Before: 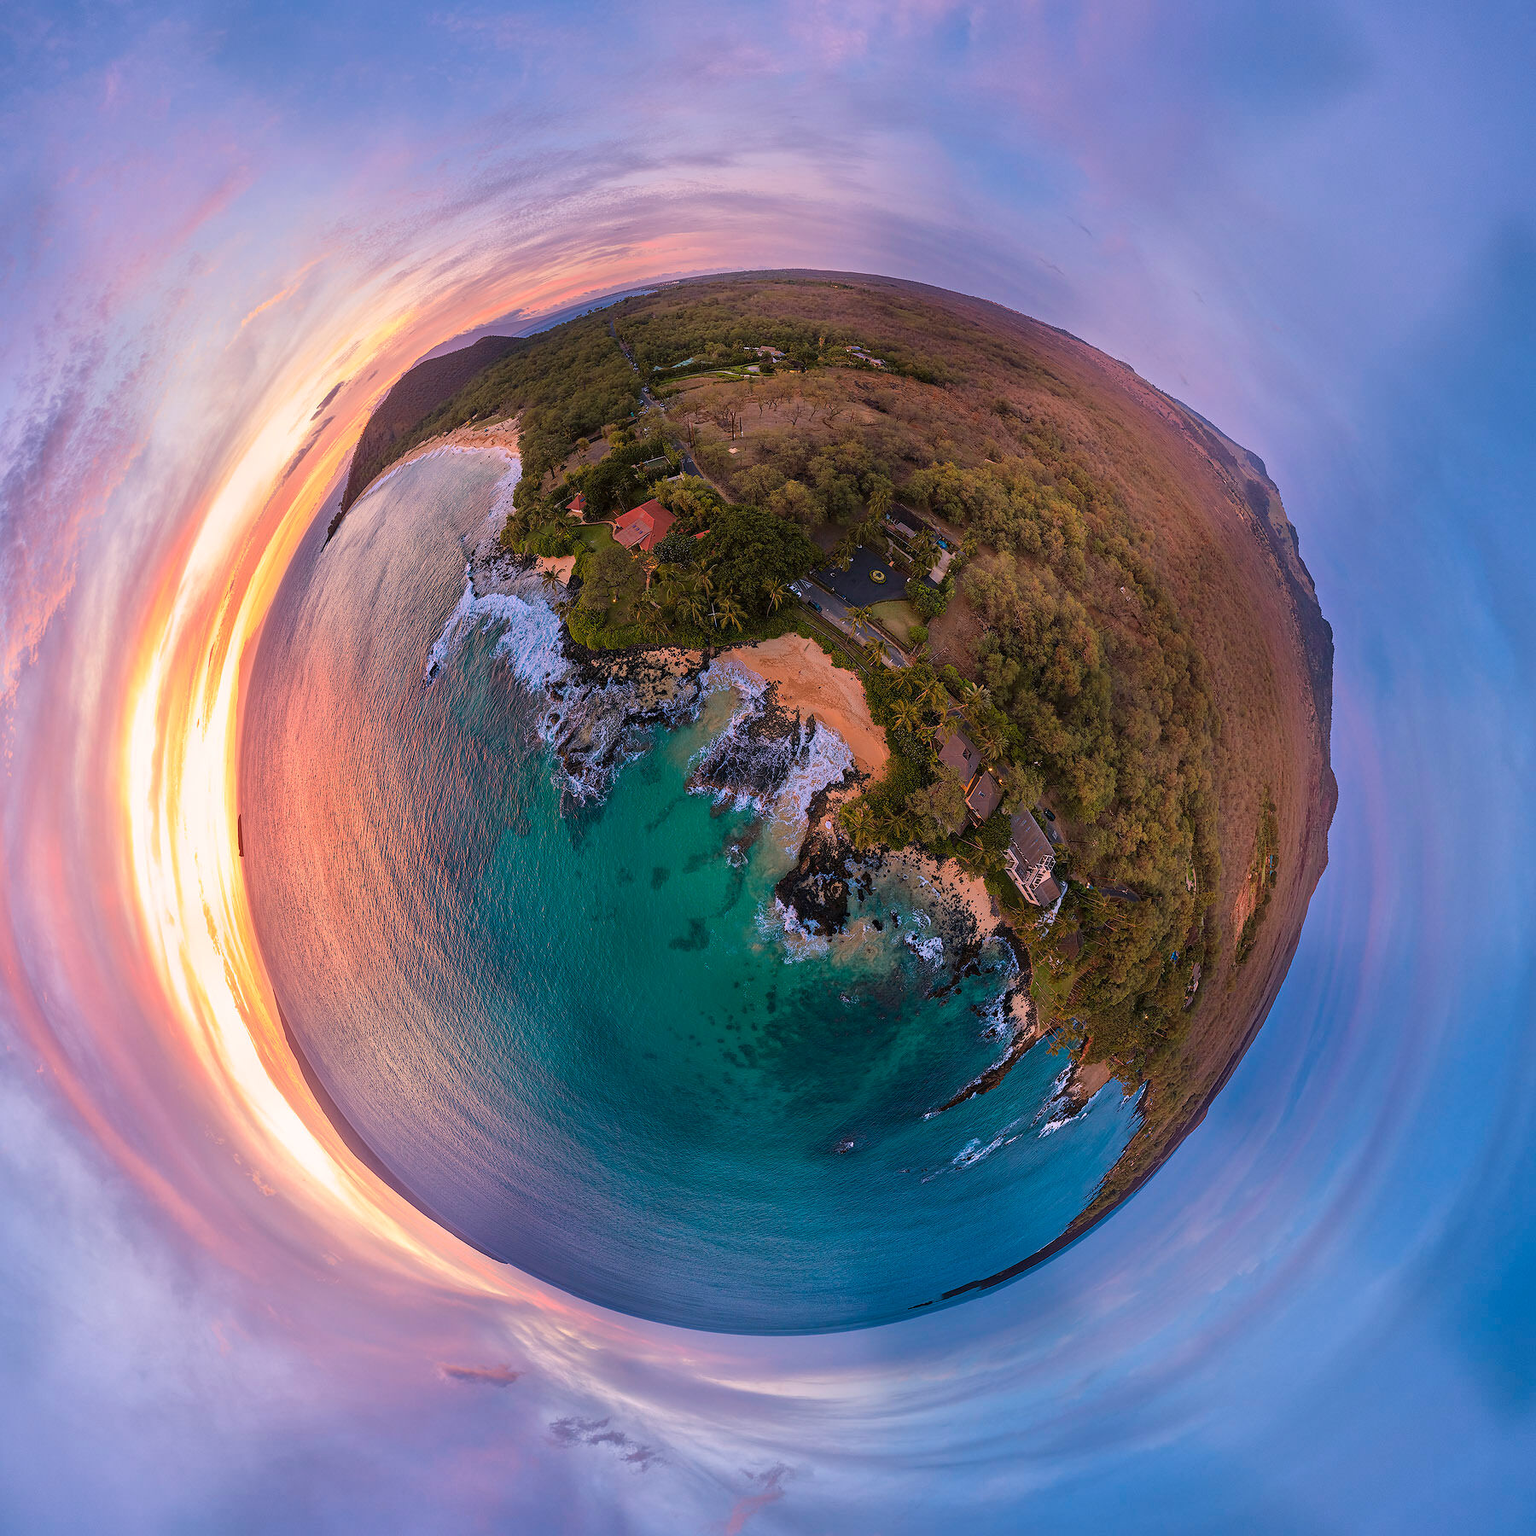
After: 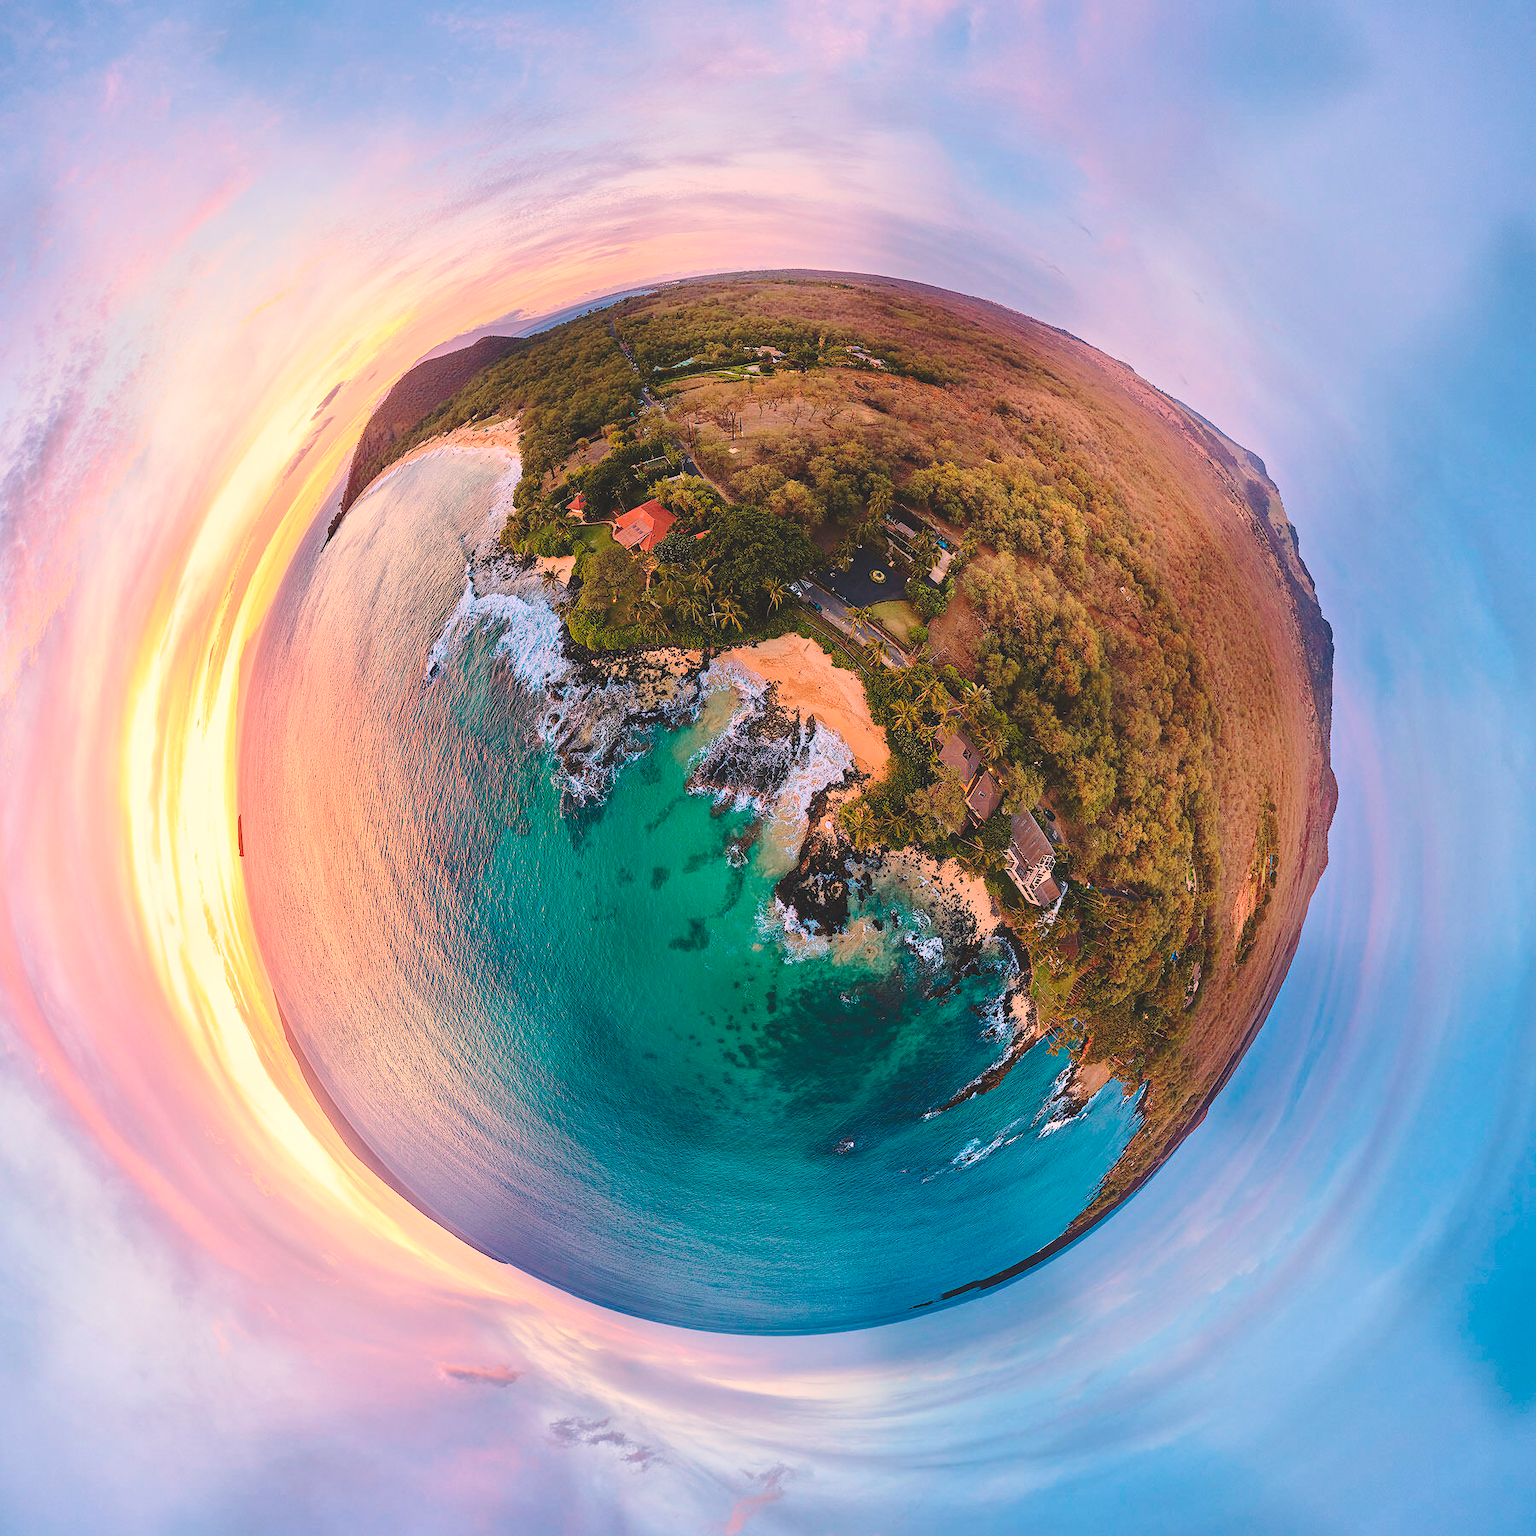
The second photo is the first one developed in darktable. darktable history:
tone curve: curves: ch0 [(0, 0) (0.003, 0.139) (0.011, 0.14) (0.025, 0.138) (0.044, 0.14) (0.069, 0.149) (0.1, 0.161) (0.136, 0.179) (0.177, 0.203) (0.224, 0.245) (0.277, 0.302) (0.335, 0.382) (0.399, 0.461) (0.468, 0.546) (0.543, 0.614) (0.623, 0.687) (0.709, 0.758) (0.801, 0.84) (0.898, 0.912) (1, 1)], preserve colors none
white balance: red 1.138, green 0.996, blue 0.812
color calibration: illuminant F (fluorescent), F source F9 (Cool White Deluxe 4150 K) – high CRI, x 0.374, y 0.373, temperature 4158.34 K
contrast brightness saturation: contrast 0.2, brightness 0.16, saturation 0.22
